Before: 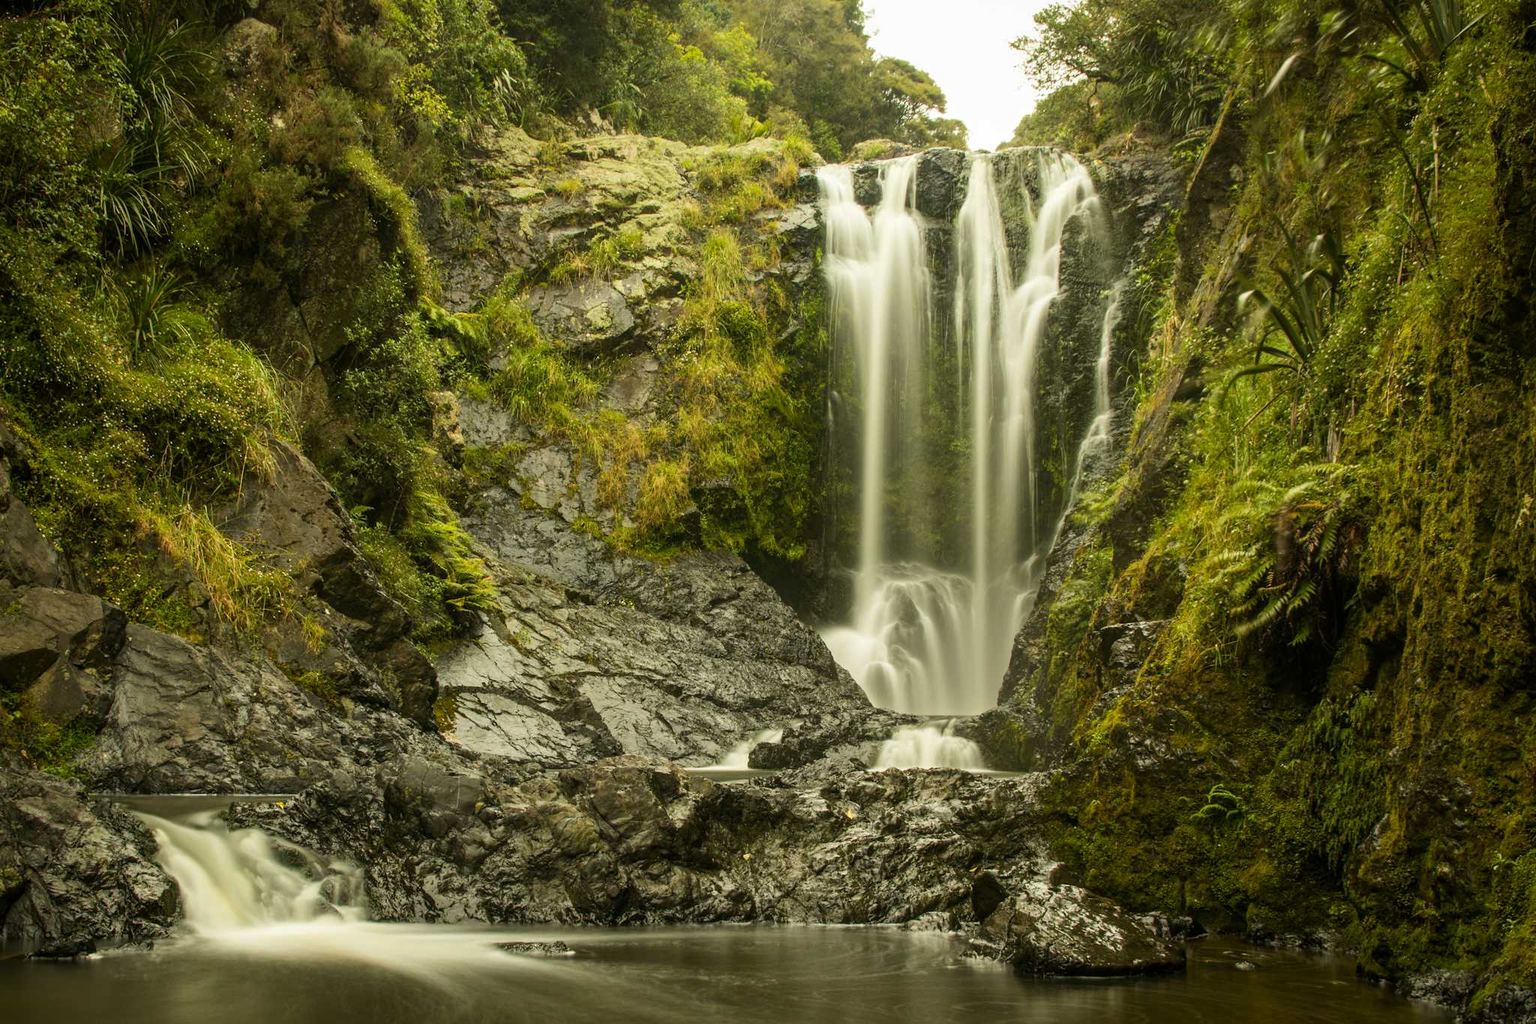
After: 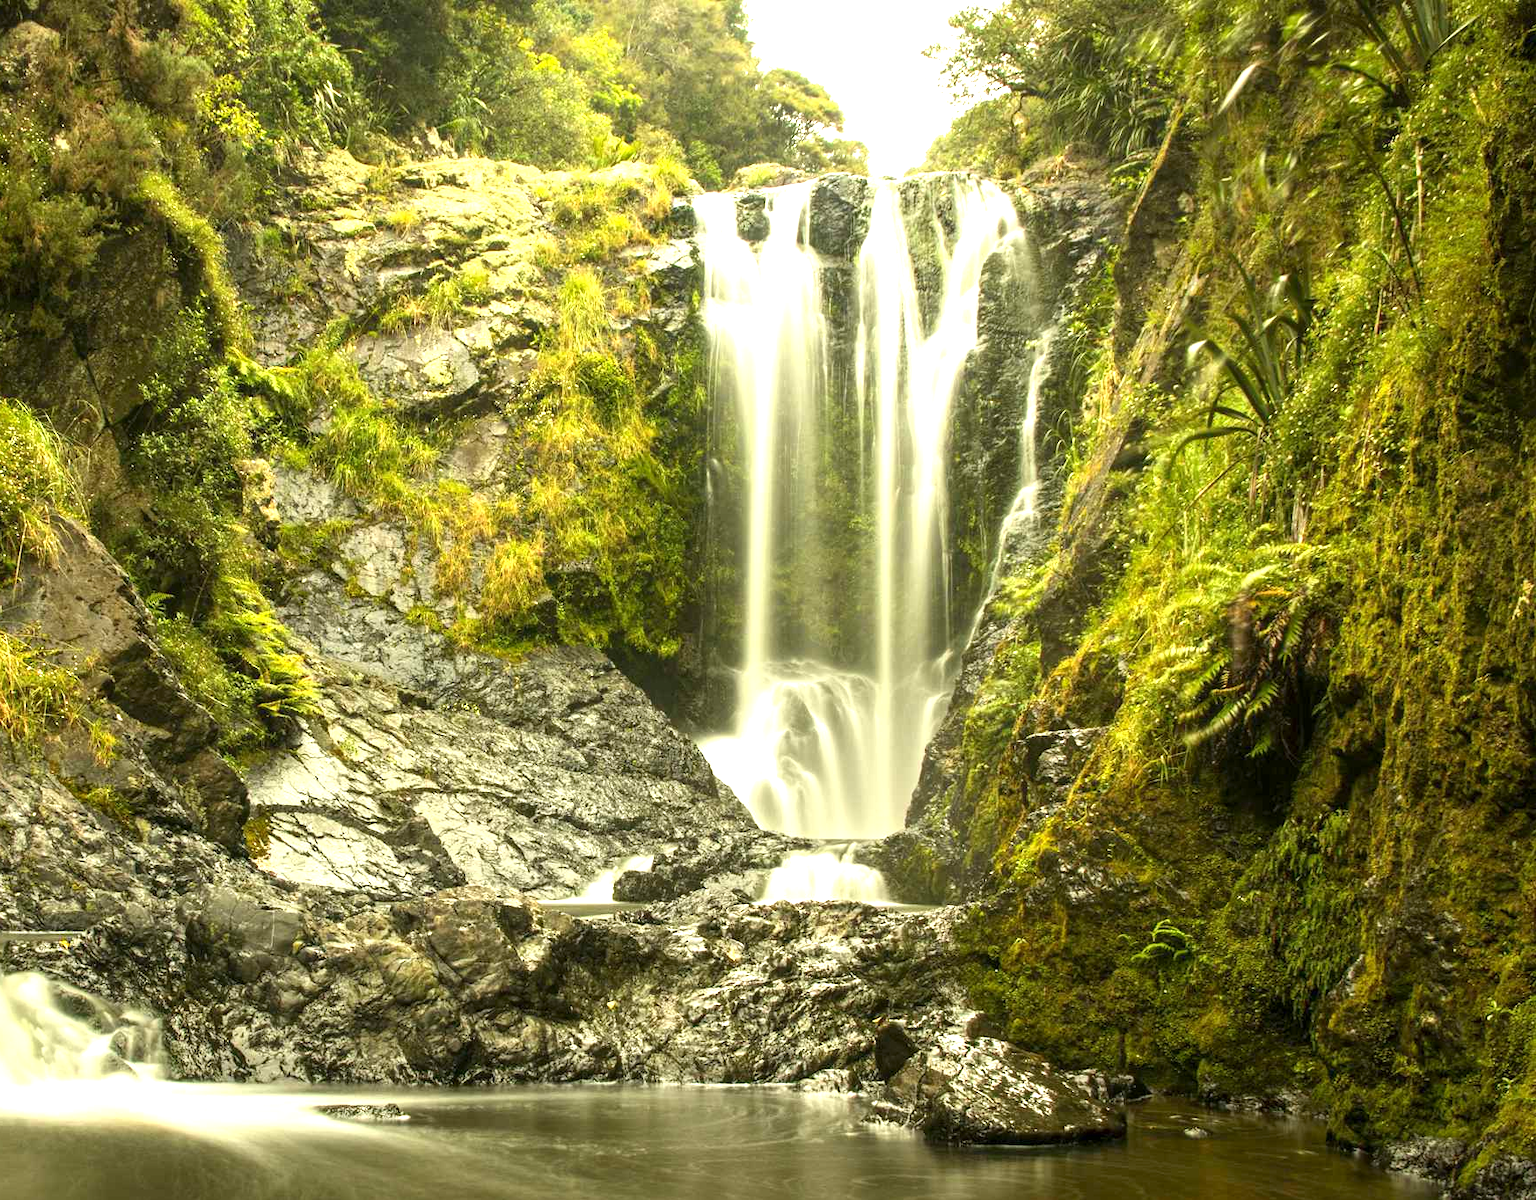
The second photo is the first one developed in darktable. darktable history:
crop and rotate: left 14.707%
exposure: exposure 1.26 EV, compensate highlight preservation false
